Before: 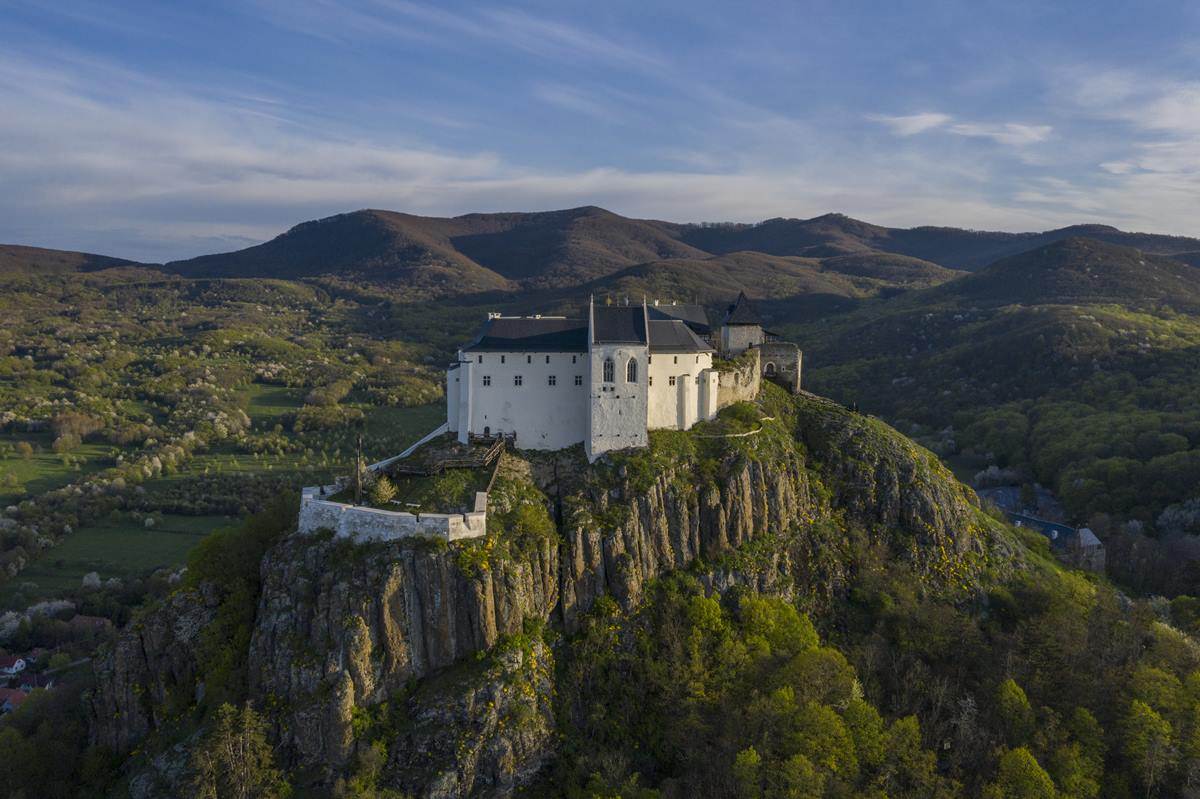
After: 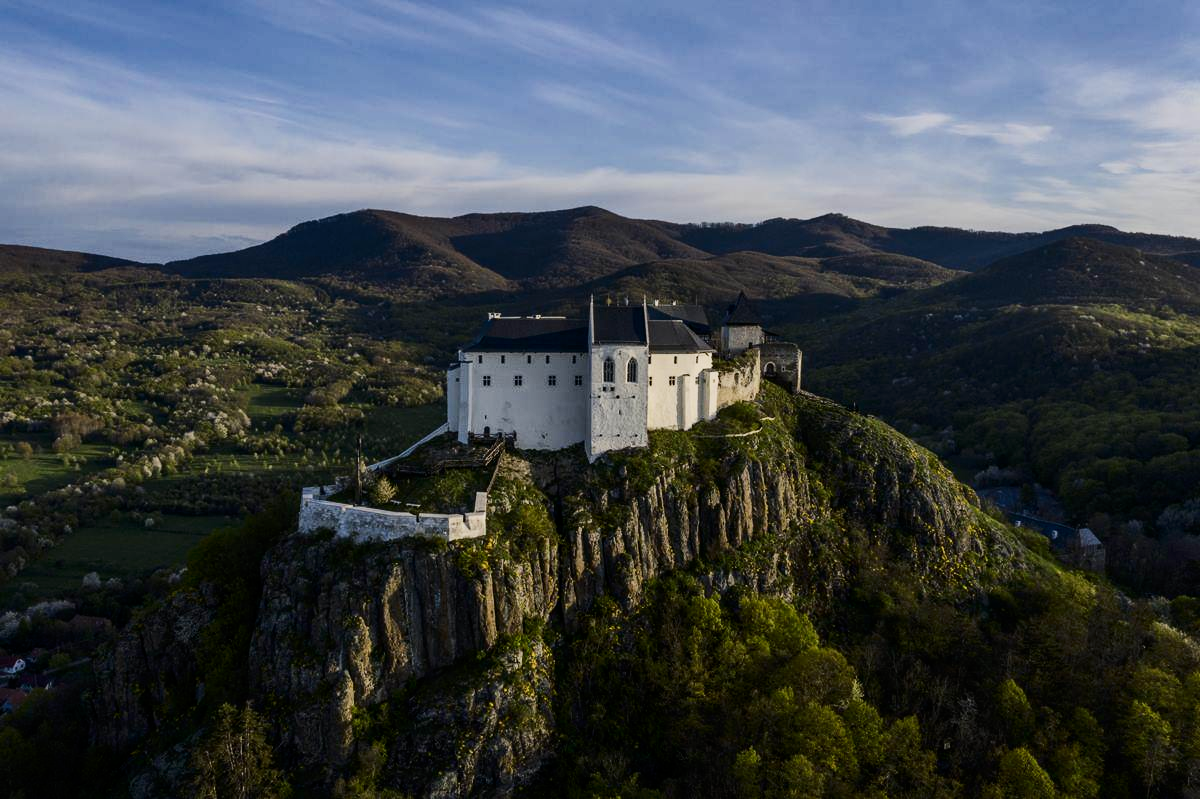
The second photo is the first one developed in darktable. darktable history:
color zones: curves: ch0 [(0.068, 0.464) (0.25, 0.5) (0.48, 0.508) (0.75, 0.536) (0.886, 0.476) (0.967, 0.456)]; ch1 [(0.066, 0.456) (0.25, 0.5) (0.616, 0.508) (0.746, 0.56) (0.934, 0.444)]
filmic rgb: black relative exposure -7.65 EV, white relative exposure 4.56 EV, hardness 3.61
contrast brightness saturation: contrast 0.287
